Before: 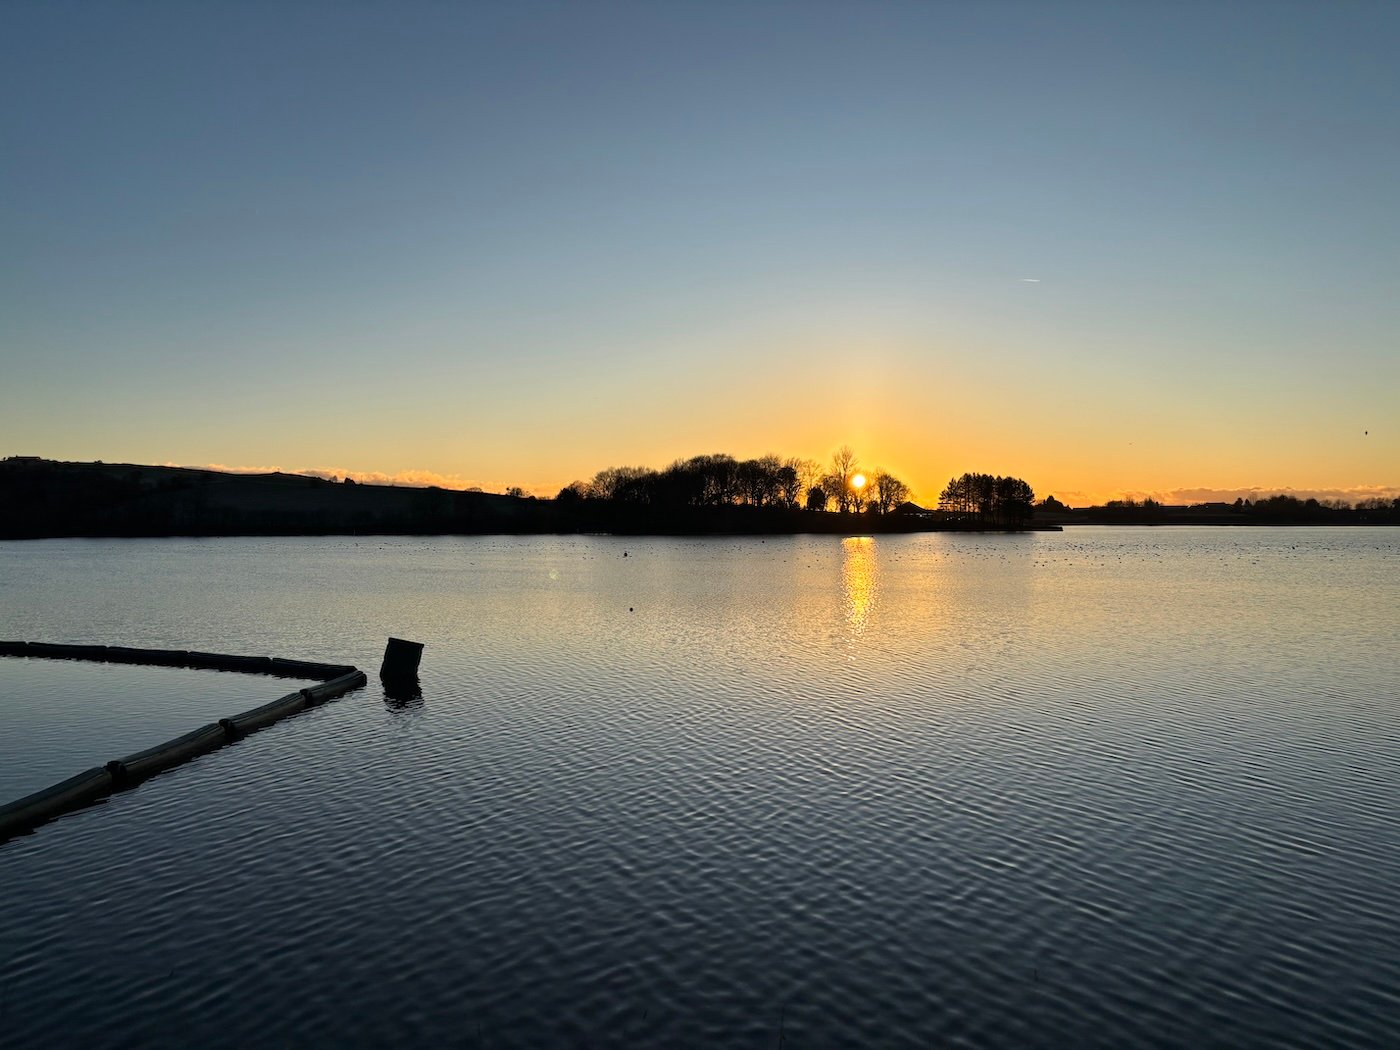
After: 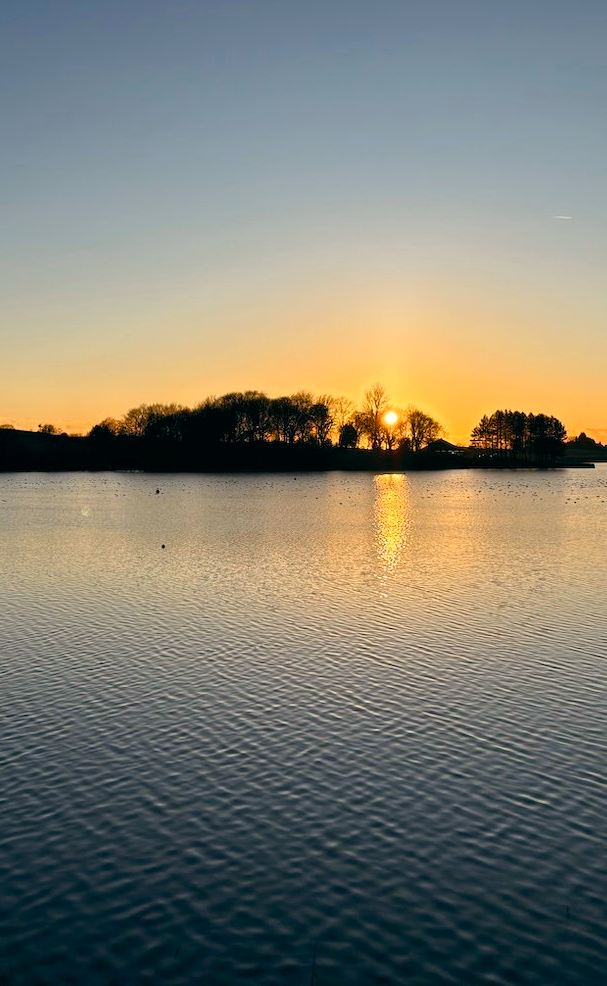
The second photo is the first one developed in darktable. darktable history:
crop: left 33.452%, top 6.025%, right 23.155%
white balance: red 1.029, blue 0.92
color calibration: illuminant as shot in camera, x 0.358, y 0.373, temperature 4628.91 K
color balance rgb: perceptual saturation grading › global saturation 20%, perceptual saturation grading › highlights -25%, perceptual saturation grading › shadows 50%
color balance: lift [1, 0.998, 1.001, 1.002], gamma [1, 1.02, 1, 0.98], gain [1, 1.02, 1.003, 0.98]
